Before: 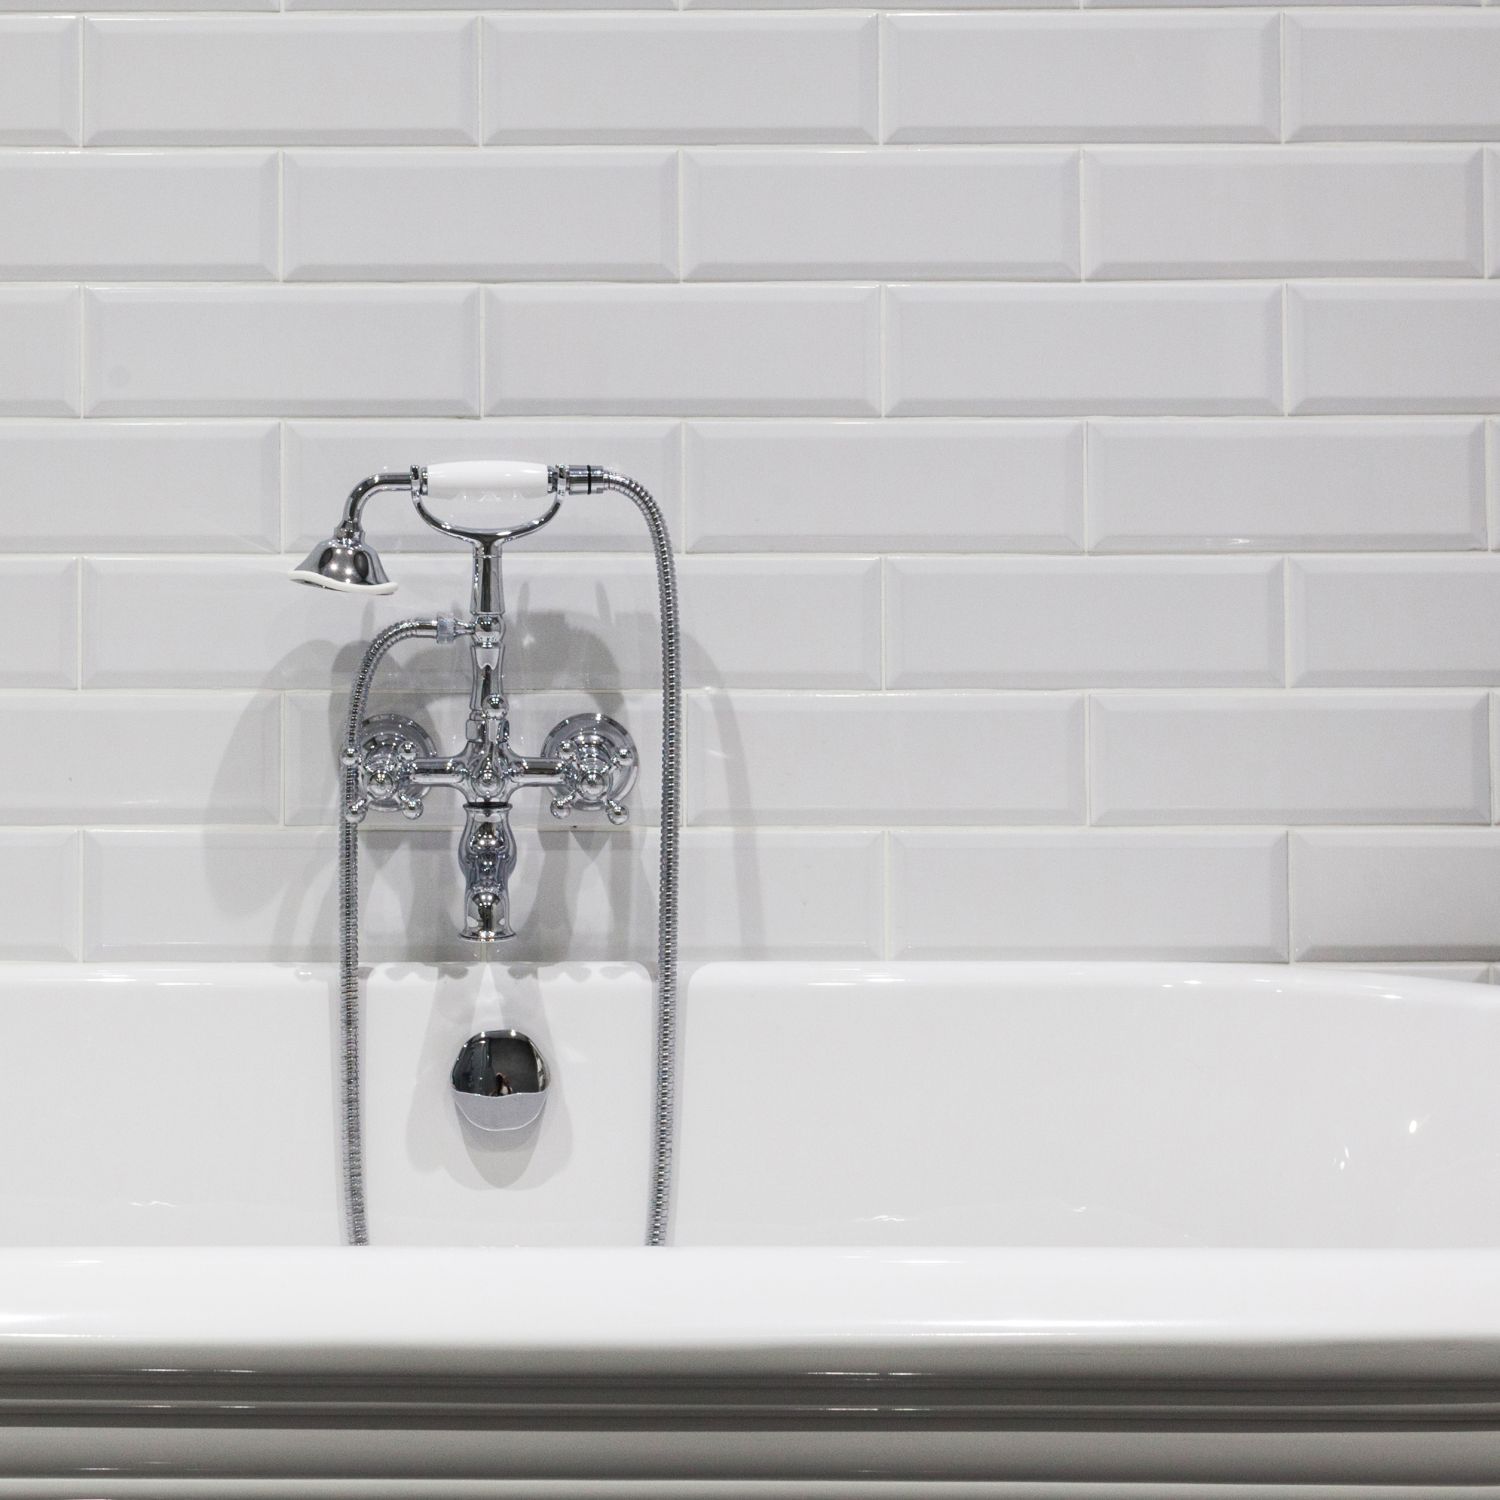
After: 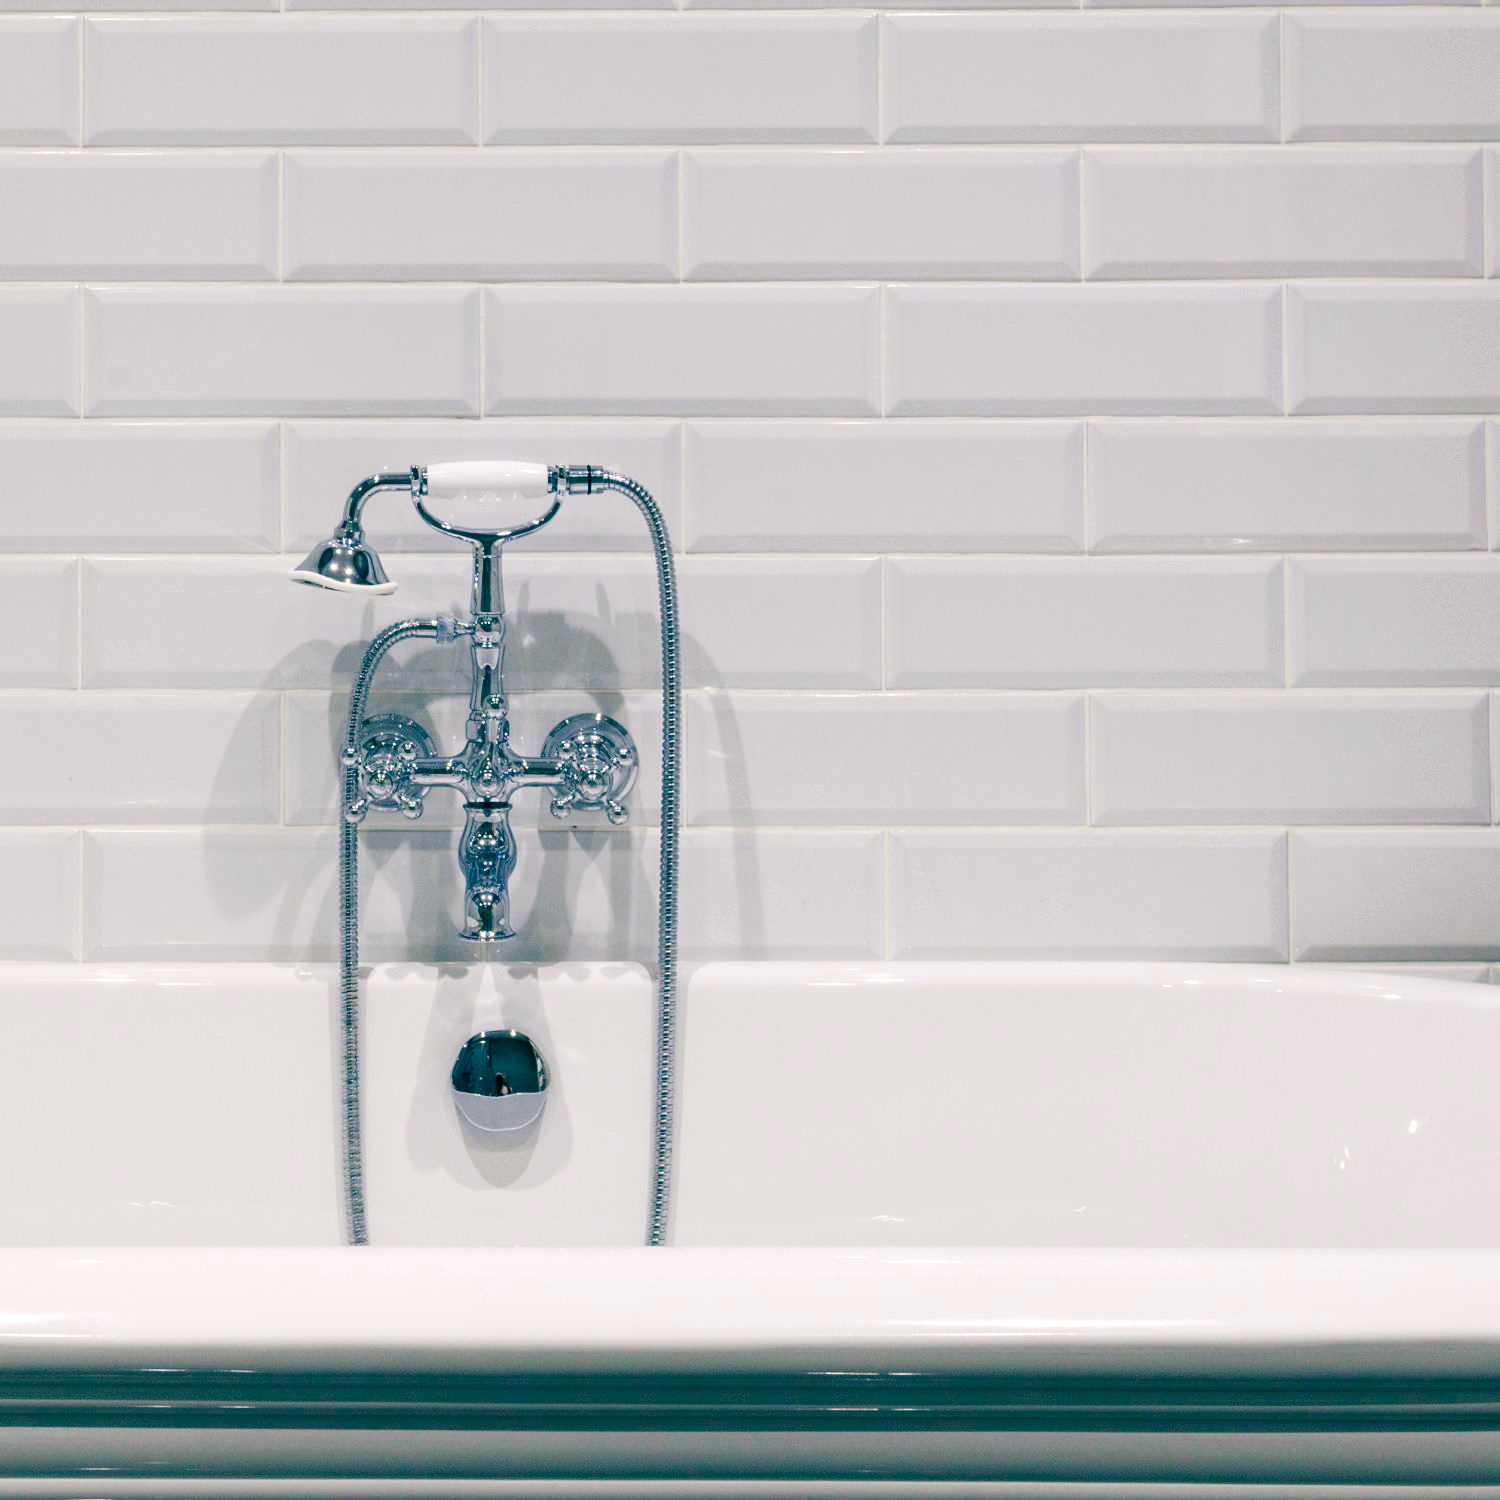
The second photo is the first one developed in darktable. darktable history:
color zones: curves: ch1 [(0.263, 0.53) (0.376, 0.287) (0.487, 0.512) (0.748, 0.547) (1, 0.513)]; ch2 [(0.262, 0.45) (0.751, 0.477)], mix 31.98%
color balance rgb: shadows lift › luminance -28.76%, shadows lift › chroma 10%, shadows lift › hue 230°, power › chroma 0.5%, power › hue 215°, highlights gain › luminance 7.14%, highlights gain › chroma 1%, highlights gain › hue 50°, global offset › luminance -0.29%, global offset › hue 260°, perceptual saturation grading › global saturation 20%, perceptual saturation grading › highlights -13.92%, perceptual saturation grading › shadows 50%
